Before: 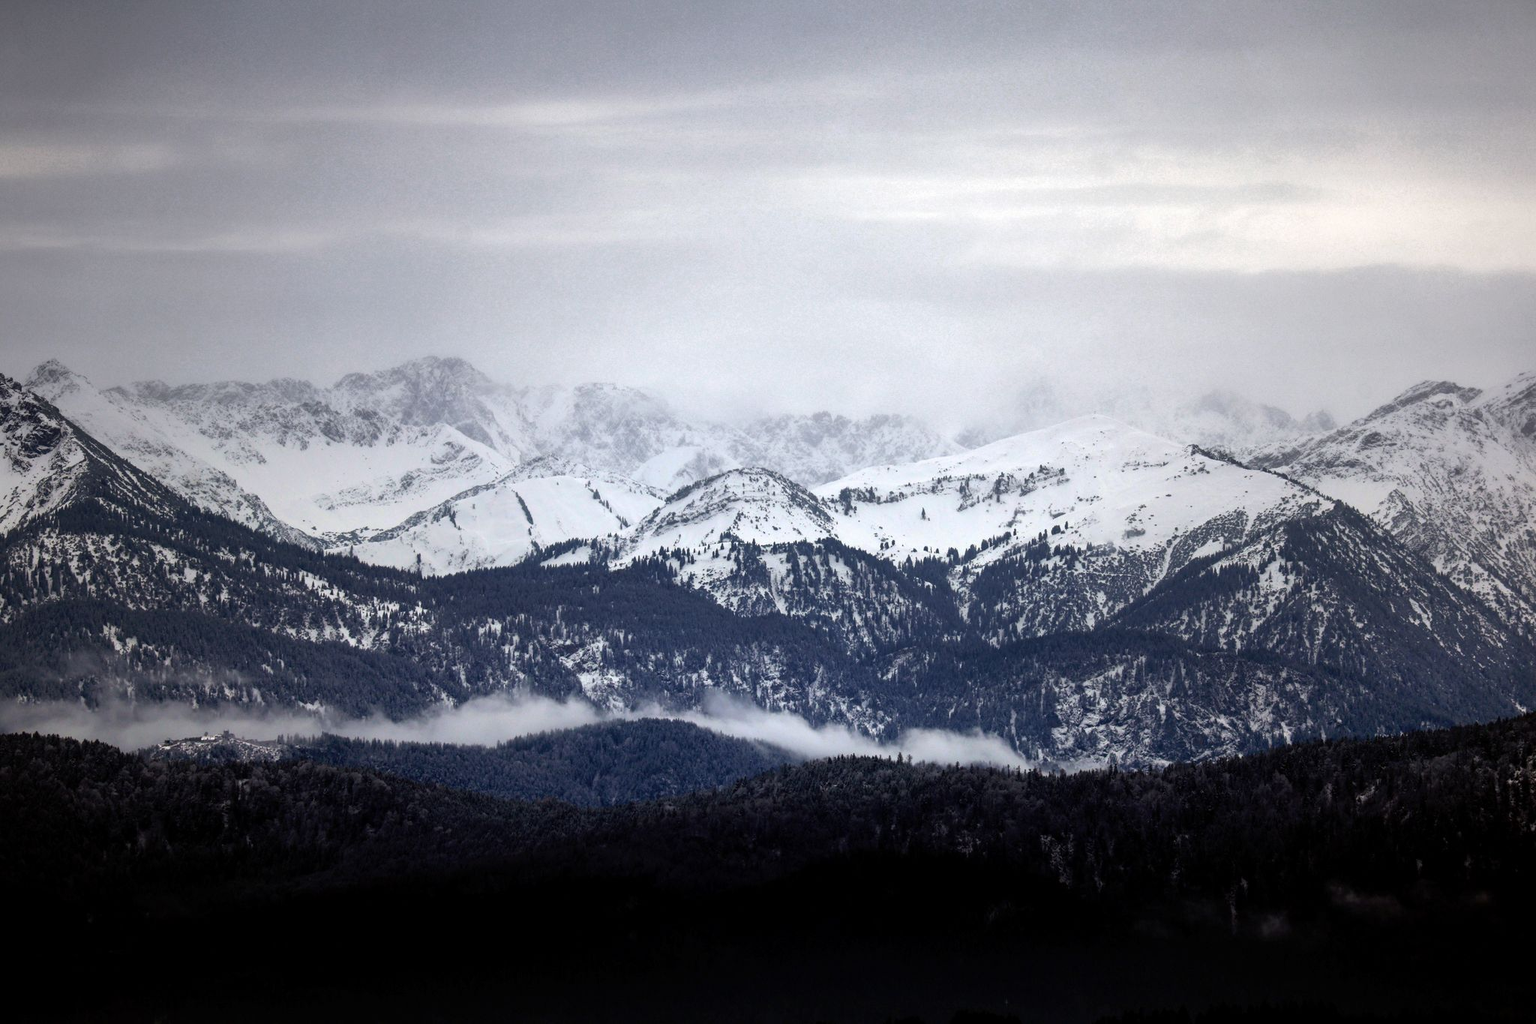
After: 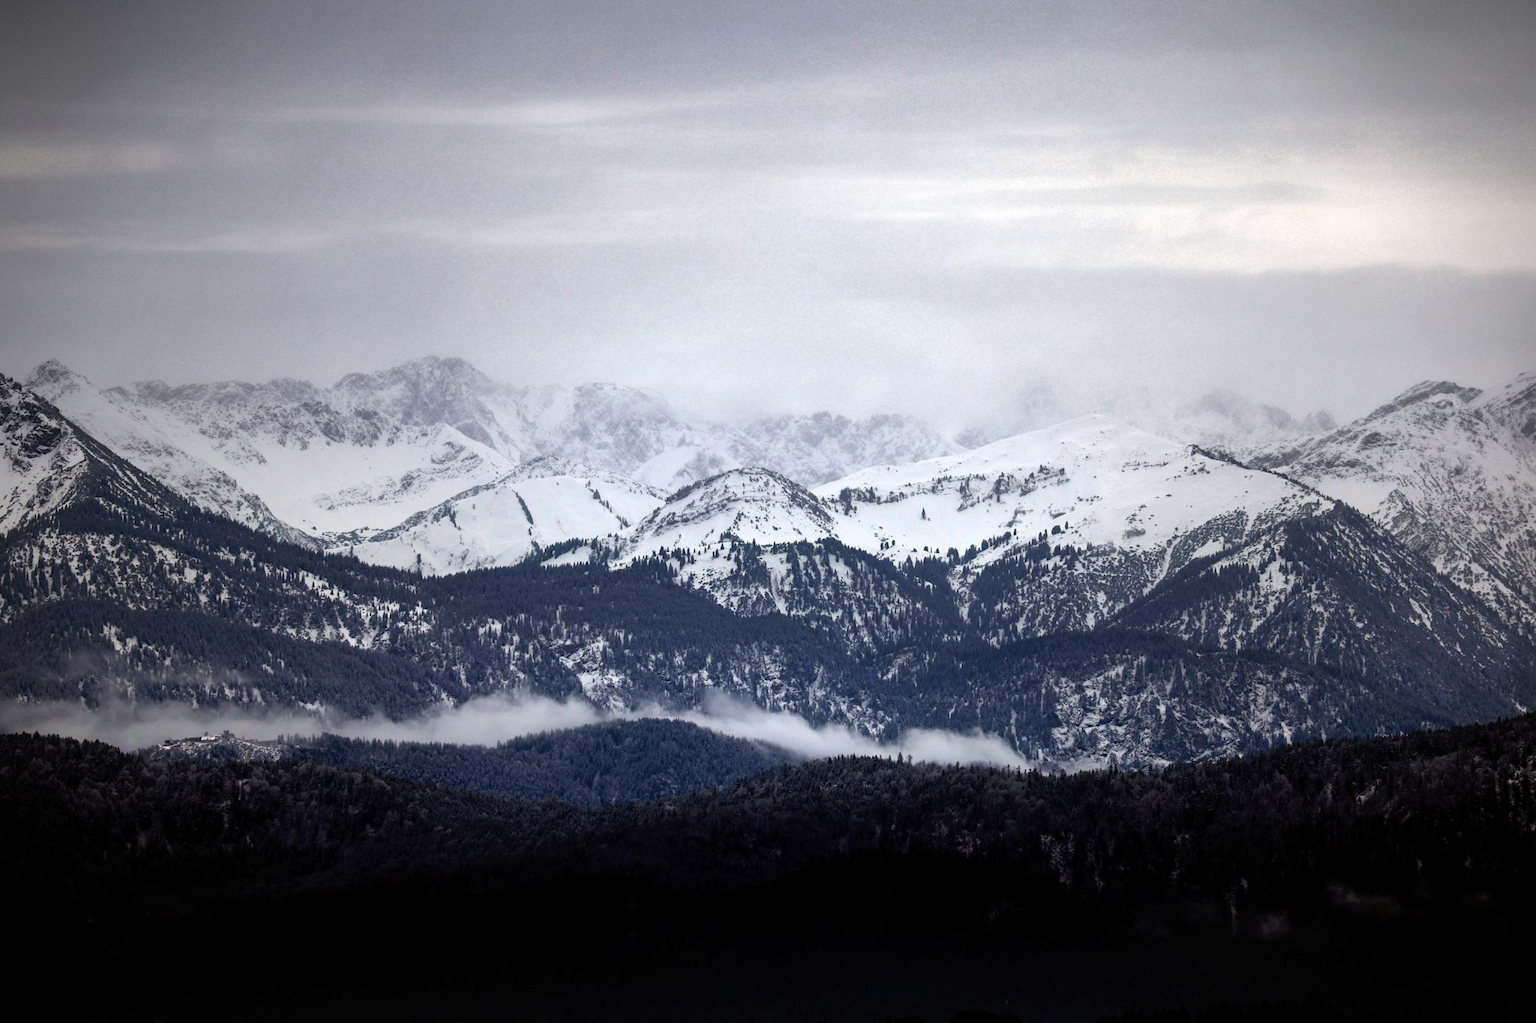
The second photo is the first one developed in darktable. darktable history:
vignetting: fall-off start 88.52%, fall-off radius 43.02%, width/height ratio 1.157
